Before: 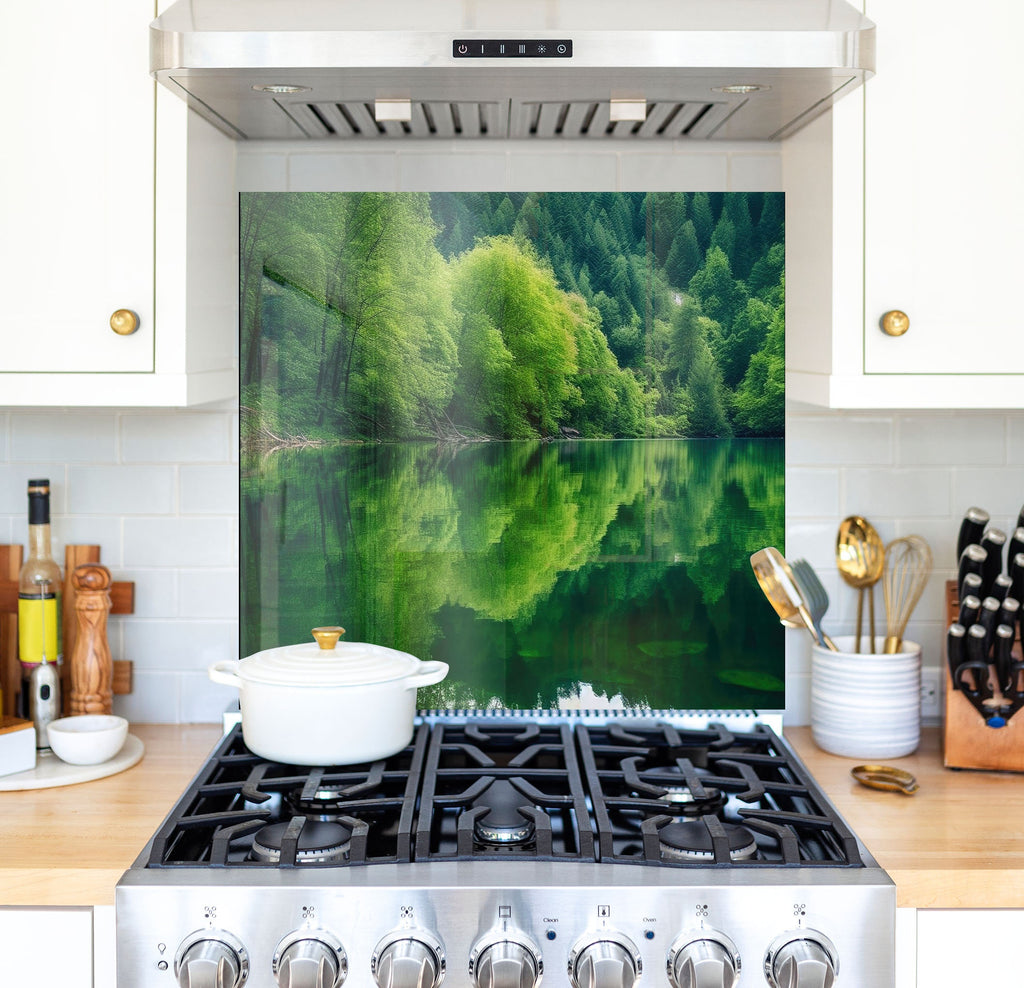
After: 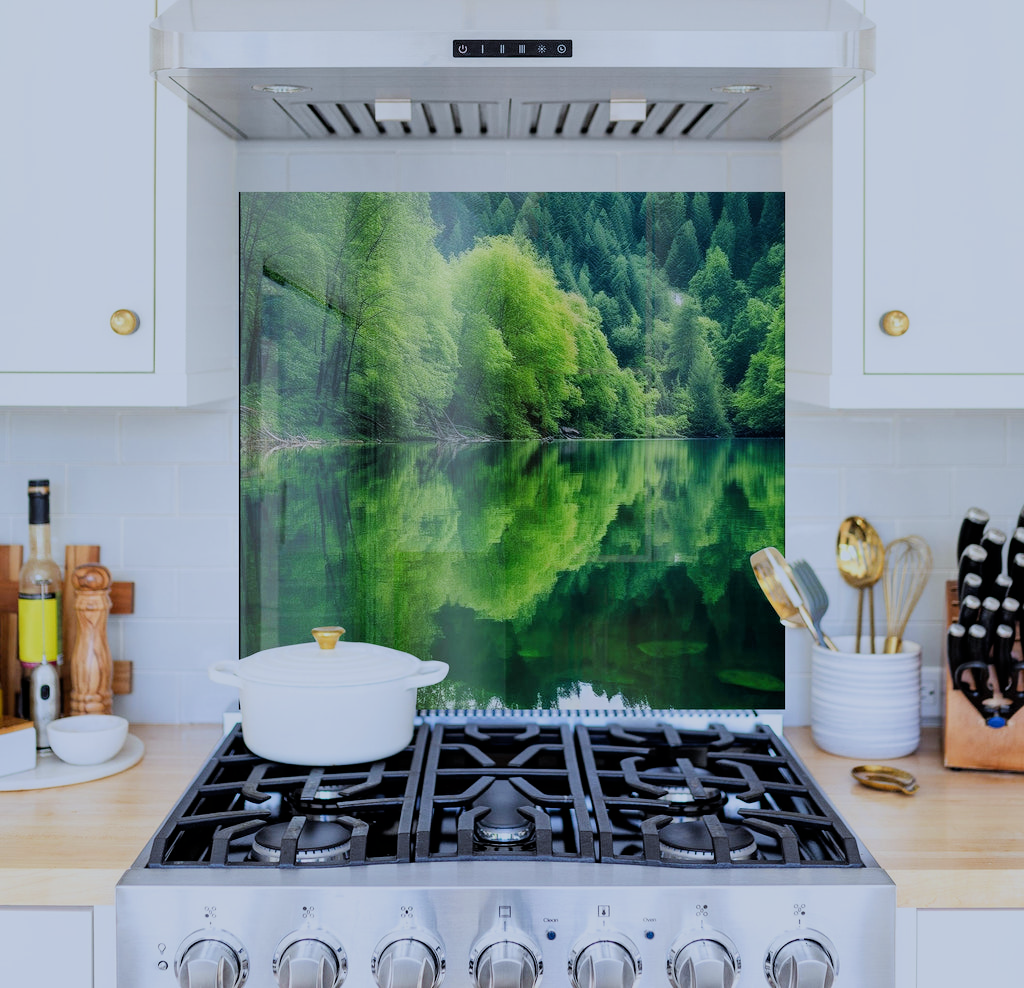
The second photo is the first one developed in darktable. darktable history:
filmic rgb: black relative exposure -7.32 EV, white relative exposure 5.09 EV, hardness 3.2
white balance: red 0.926, green 1.003, blue 1.133
